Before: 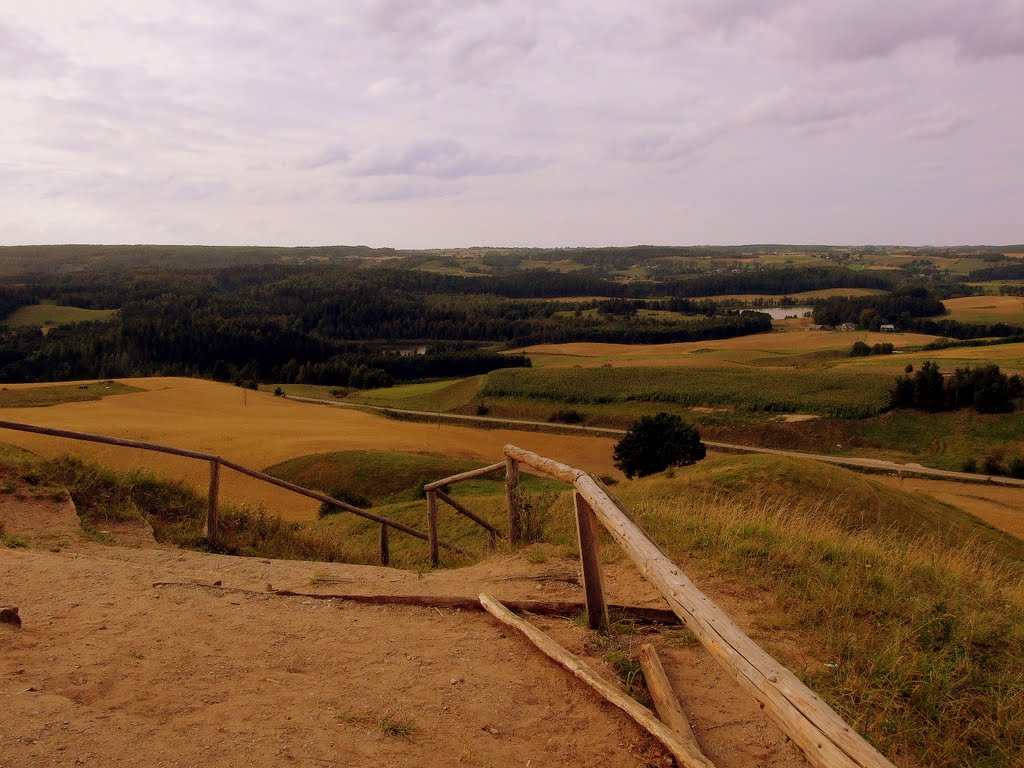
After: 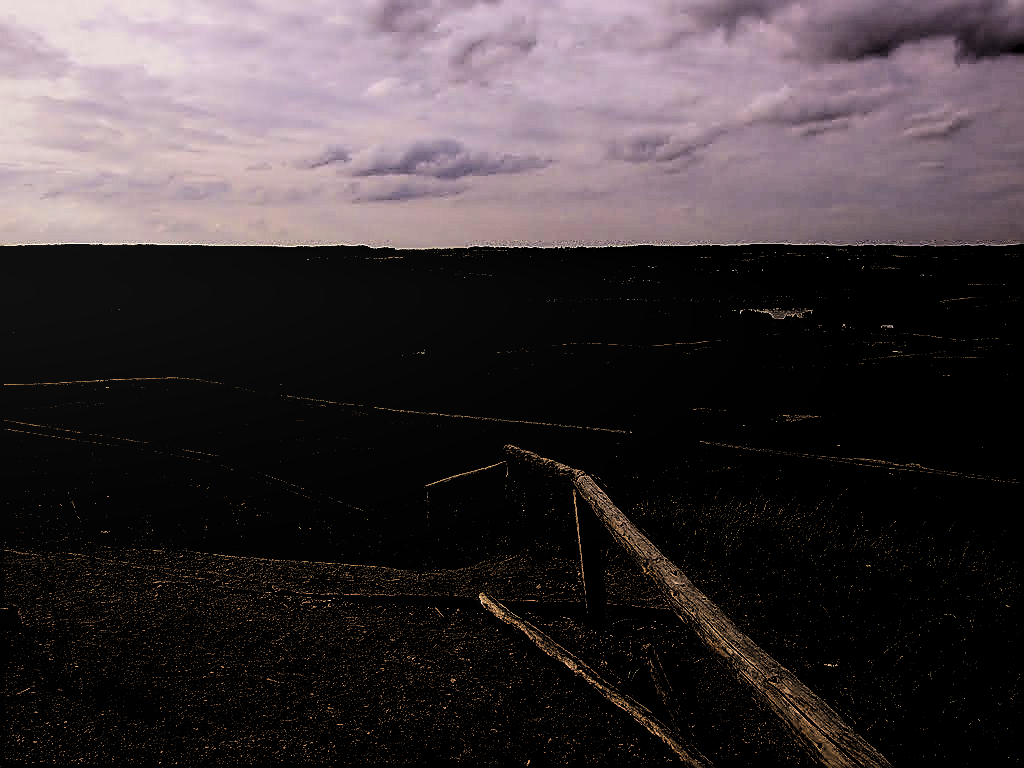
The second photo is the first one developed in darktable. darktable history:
local contrast: on, module defaults
levels: levels [0.514, 0.759, 1]
velvia: on, module defaults
haze removal: strength 0.4, distance 0.218, compatibility mode true
tone curve: curves: ch0 [(0, 0) (0.082, 0.02) (0.129, 0.078) (0.275, 0.301) (0.67, 0.809) (1, 1)], color space Lab, independent channels, preserve colors none
sharpen: radius 1.378, amount 1.246, threshold 0.805
base curve: curves: ch0 [(0, 0.02) (0.083, 0.036) (1, 1)], preserve colors none
